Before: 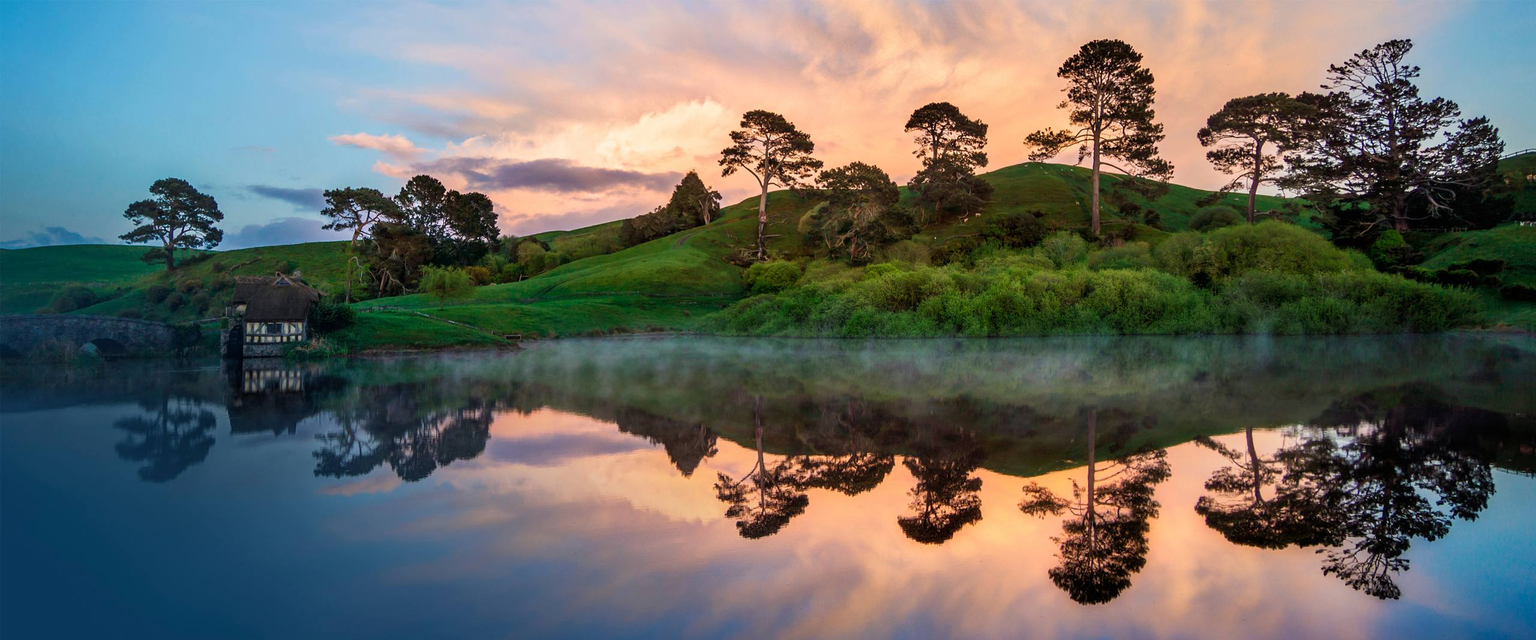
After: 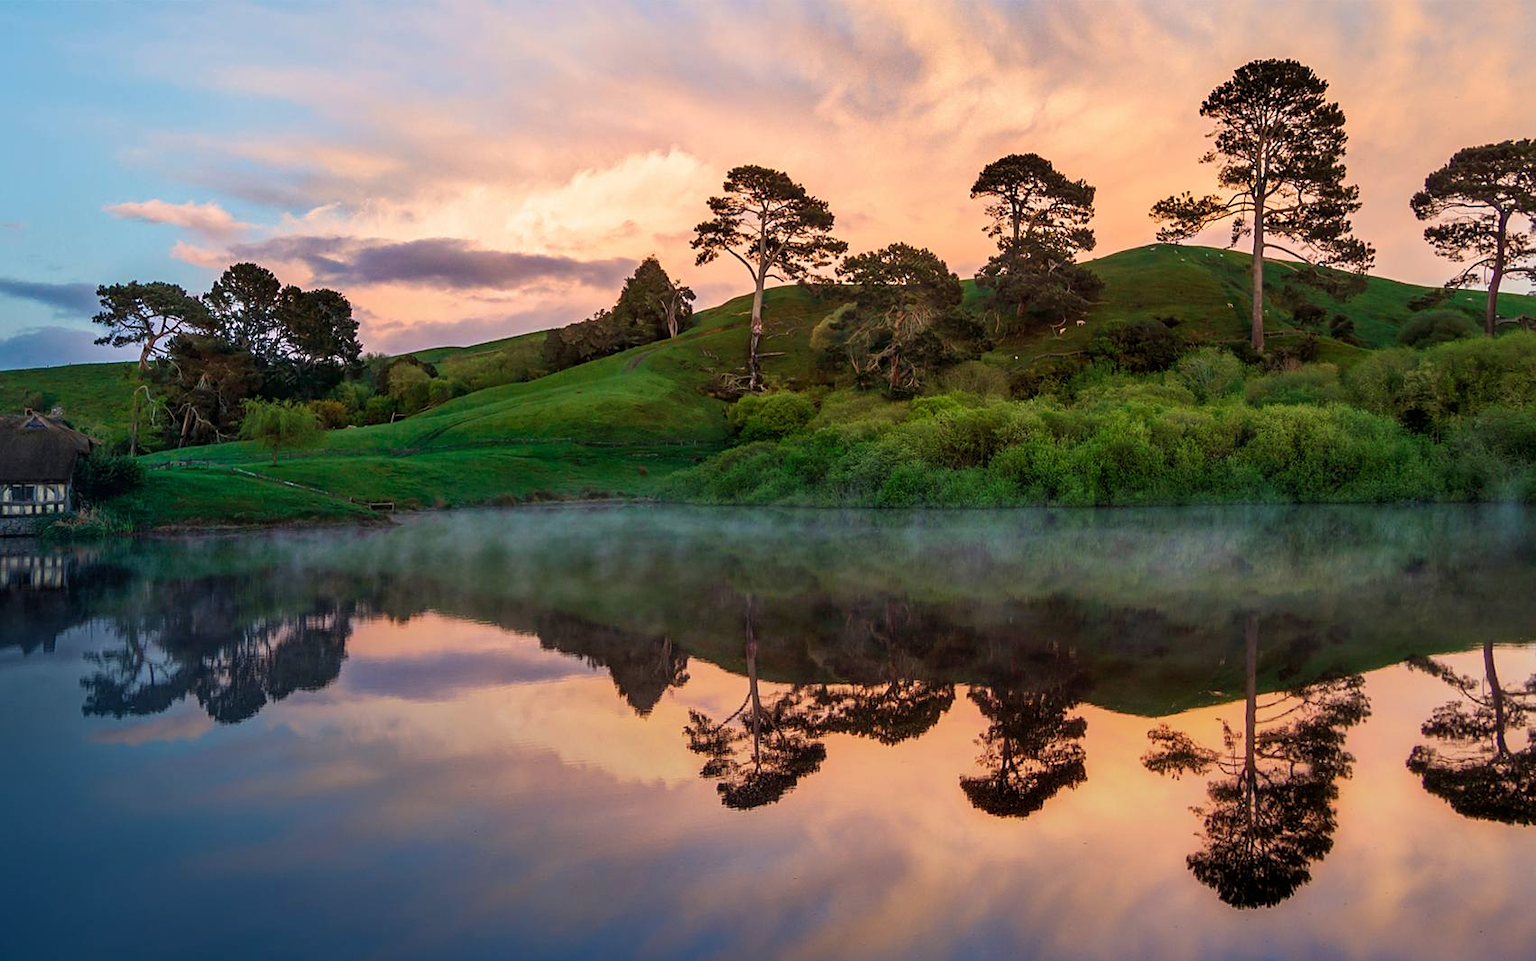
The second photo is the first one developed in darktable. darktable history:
crop: left 16.899%, right 16.556%
graduated density: rotation -180°, offset 24.95
sharpen: amount 0.2
